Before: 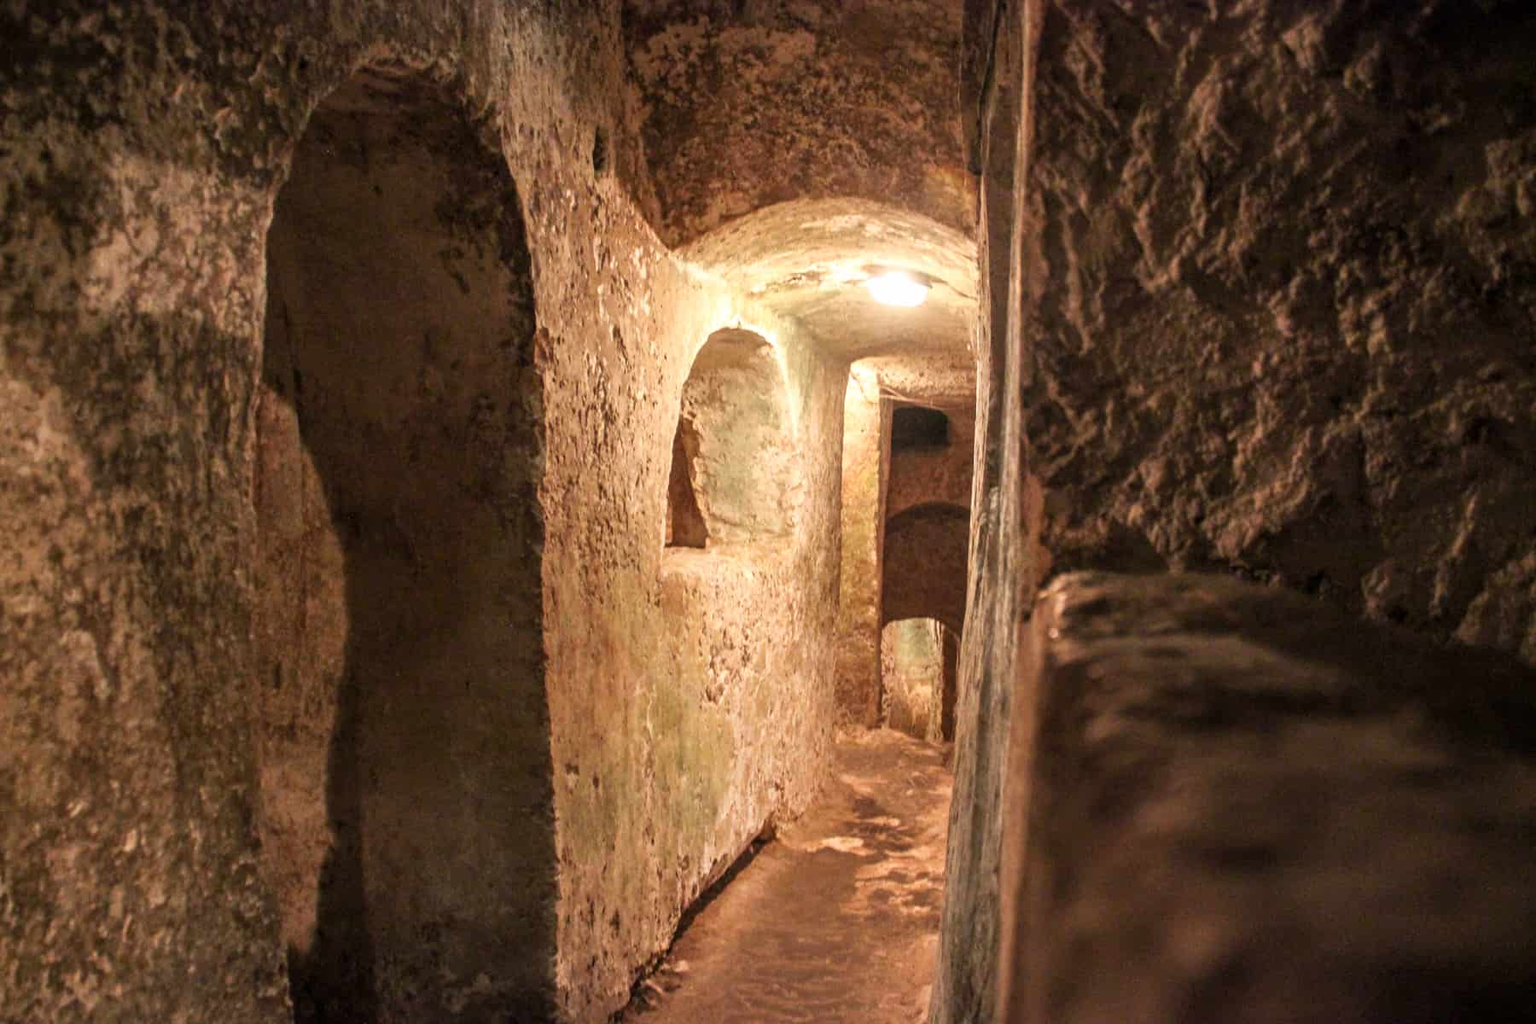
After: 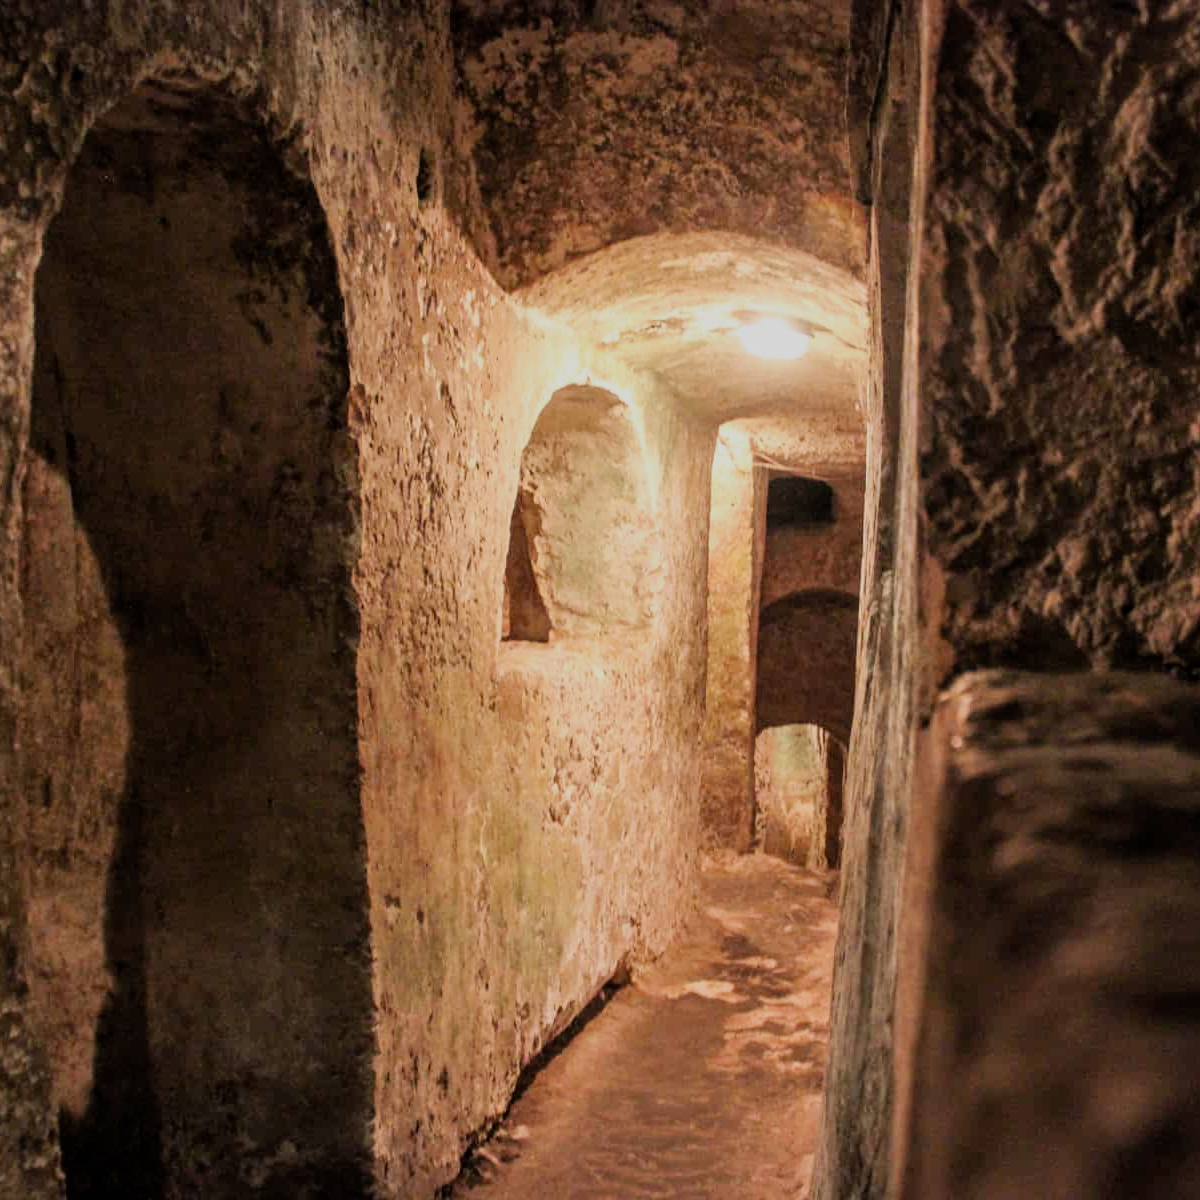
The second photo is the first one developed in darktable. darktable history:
filmic rgb: black relative exposure -7.65 EV, white relative exposure 4.56 EV, threshold 5.97 EV, hardness 3.61, contrast 1.05, iterations of high-quality reconstruction 0, enable highlight reconstruction true
crop and rotate: left 15.477%, right 17.843%
